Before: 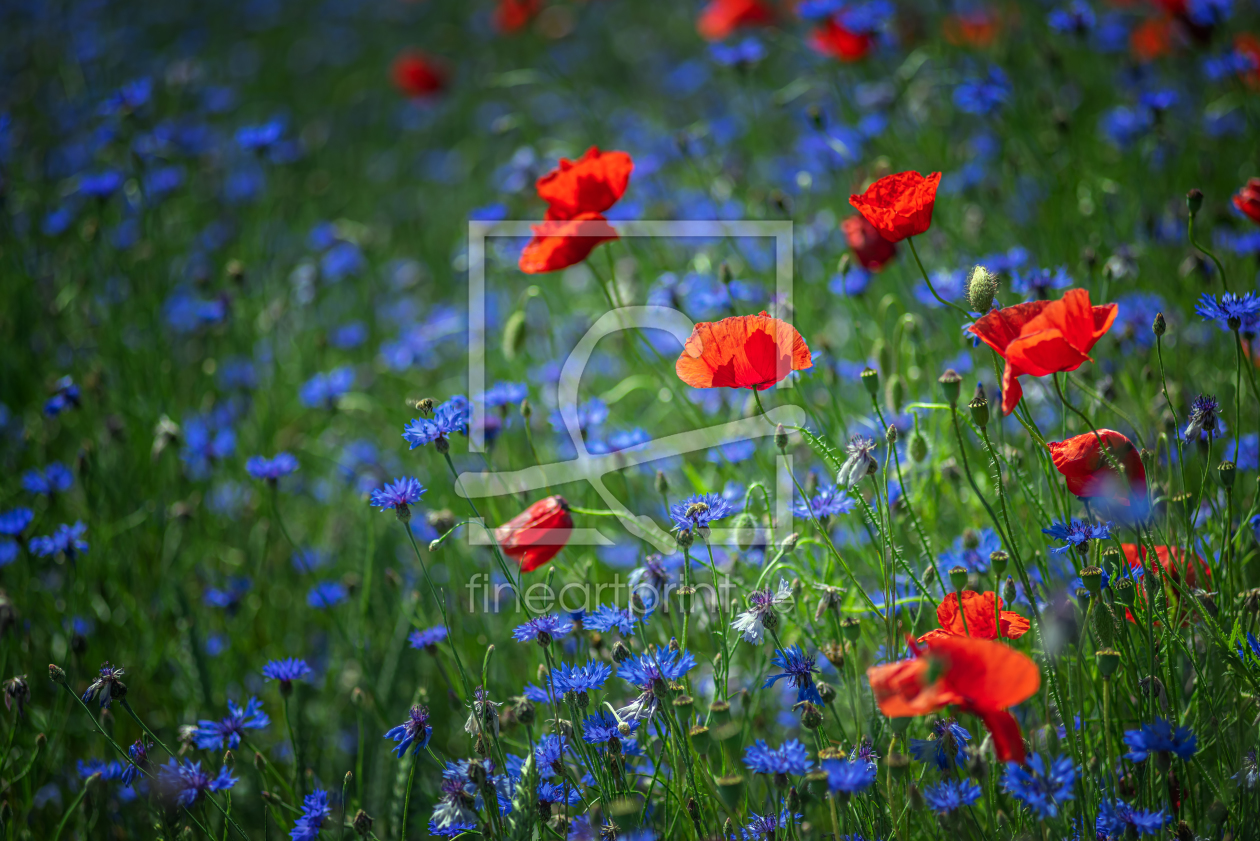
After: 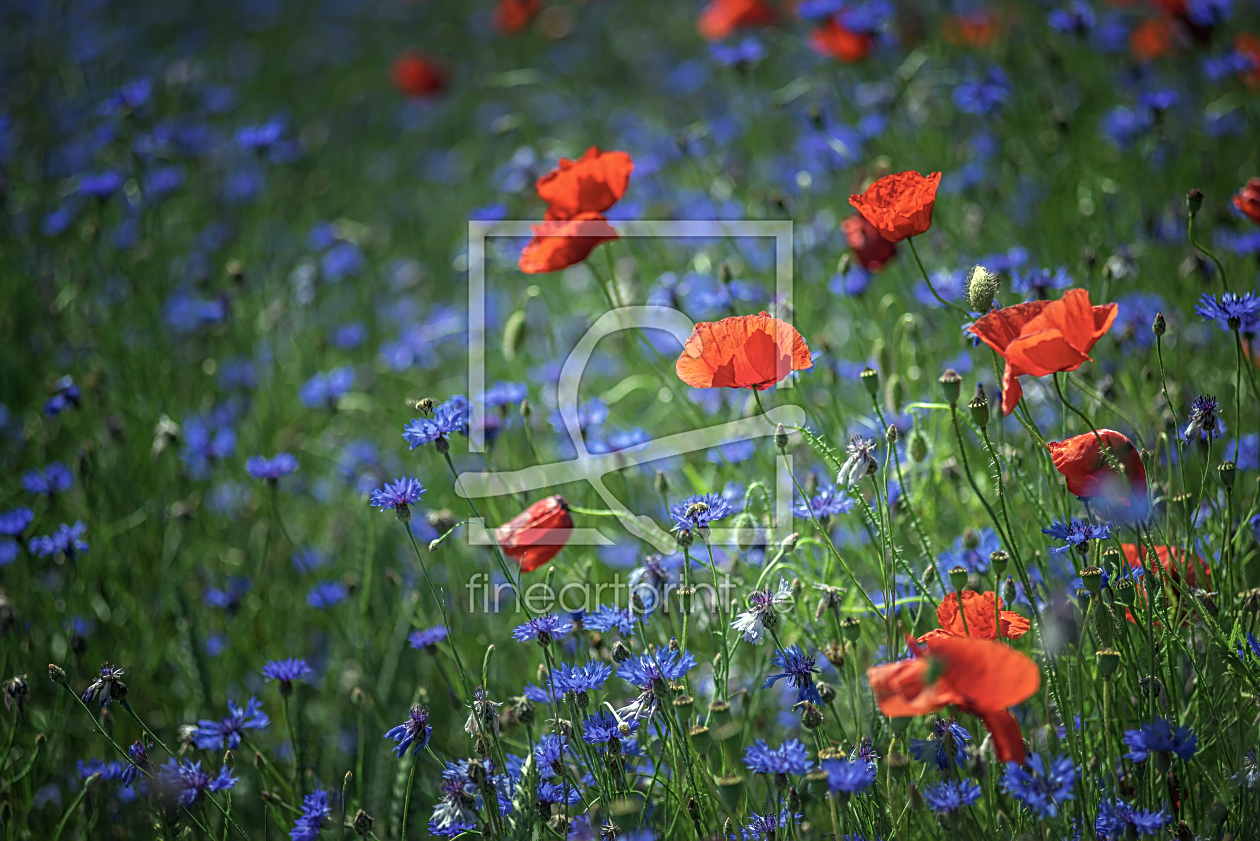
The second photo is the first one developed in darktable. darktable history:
color correction: saturation 0.8
sharpen: on, module defaults
exposure: exposure 0.178 EV, compensate exposure bias true, compensate highlight preservation false
